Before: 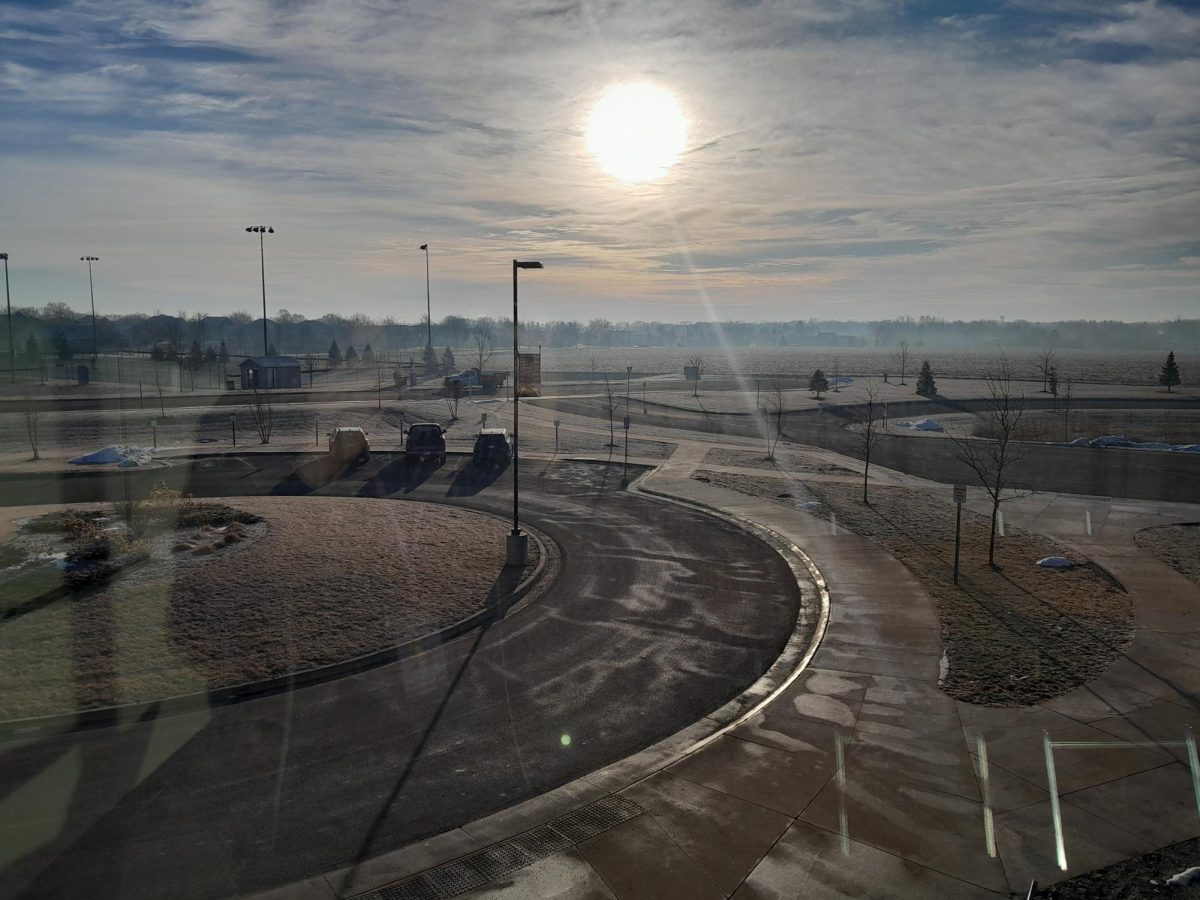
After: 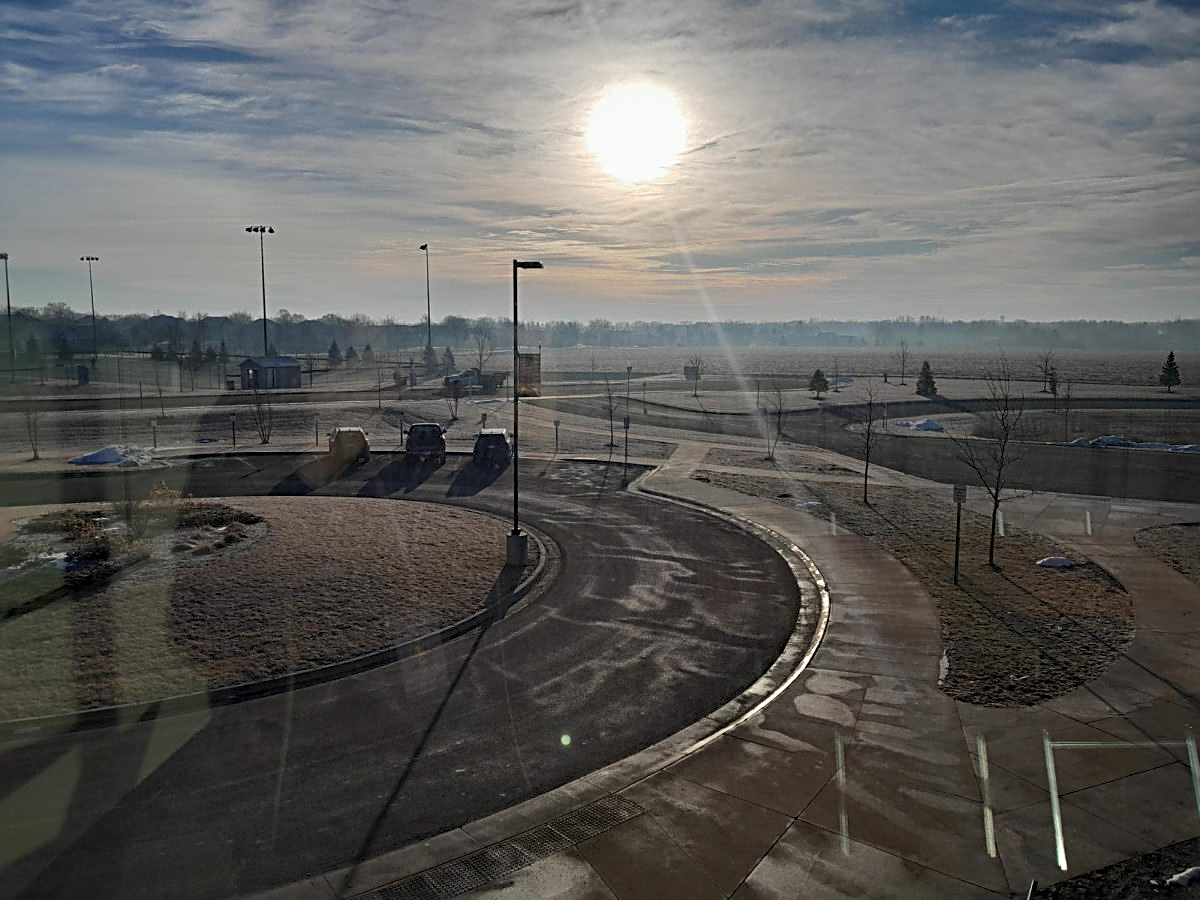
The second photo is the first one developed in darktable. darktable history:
sharpen: radius 3.119
